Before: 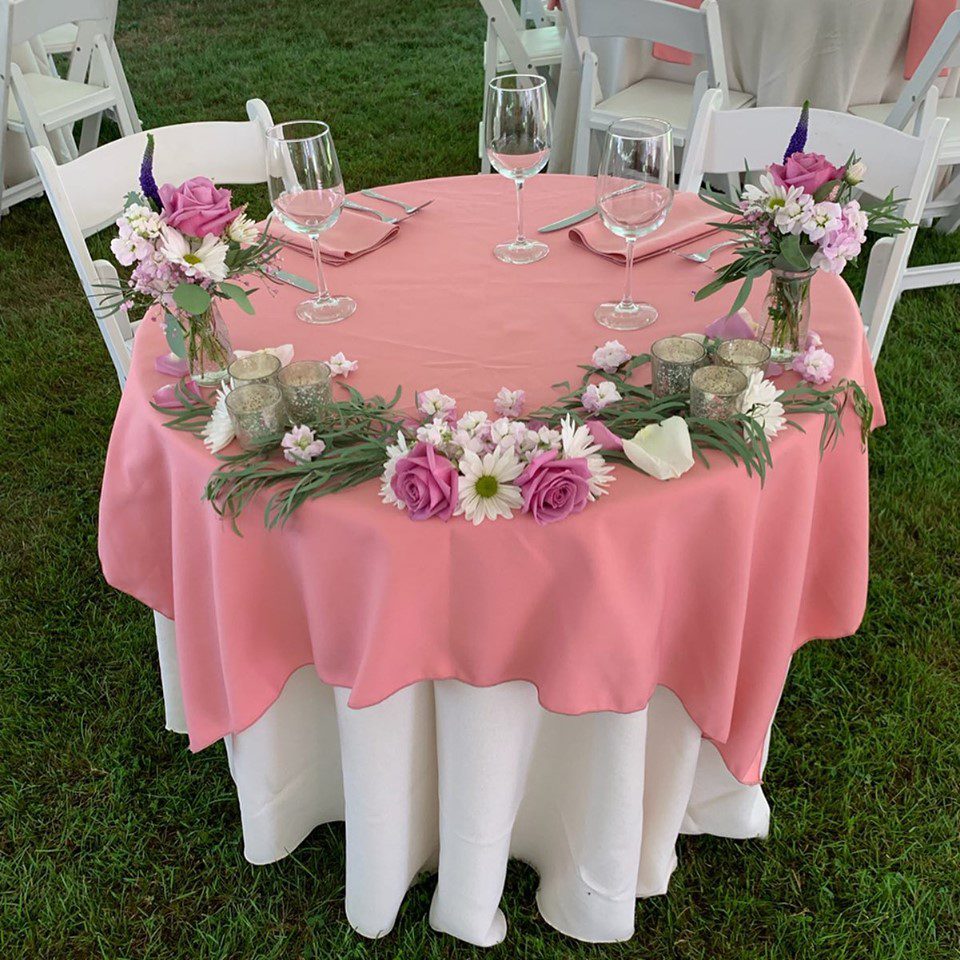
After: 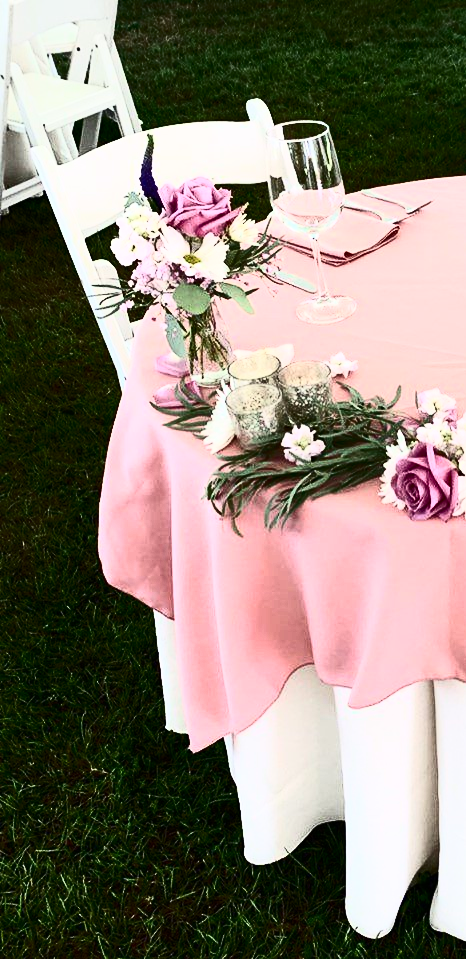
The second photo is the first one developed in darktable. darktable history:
crop and rotate: left 0.062%, top 0%, right 51.323%
contrast brightness saturation: contrast 0.925, brightness 0.191
